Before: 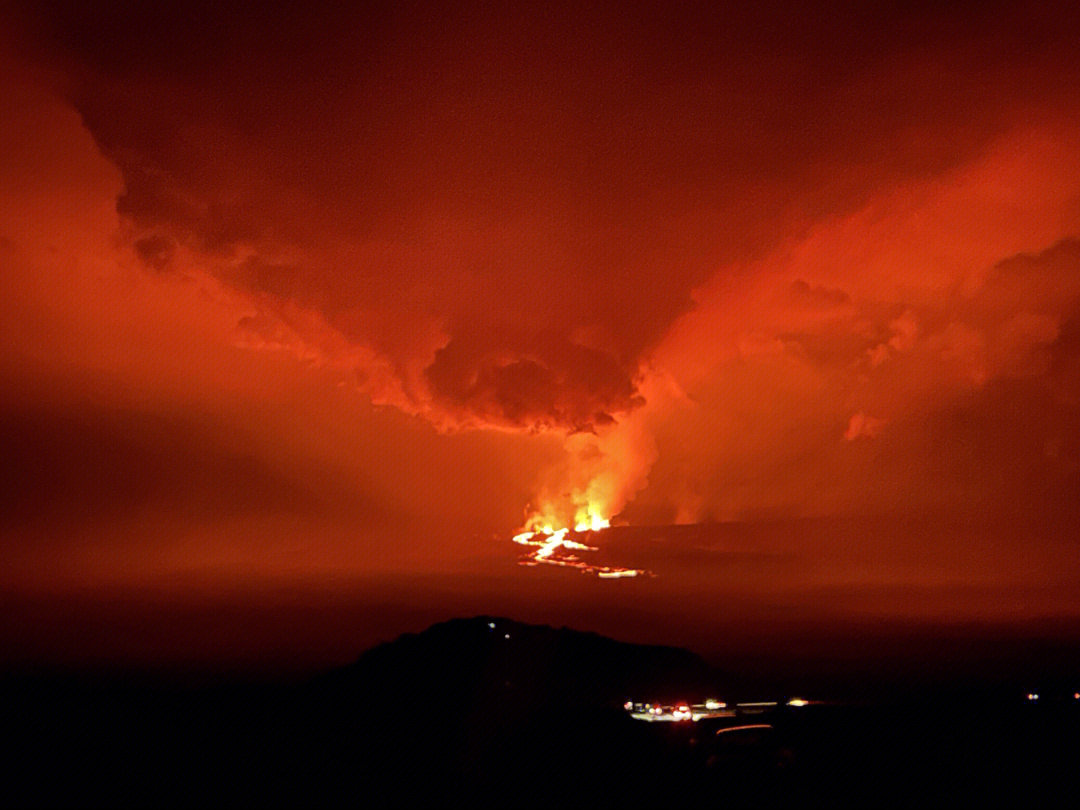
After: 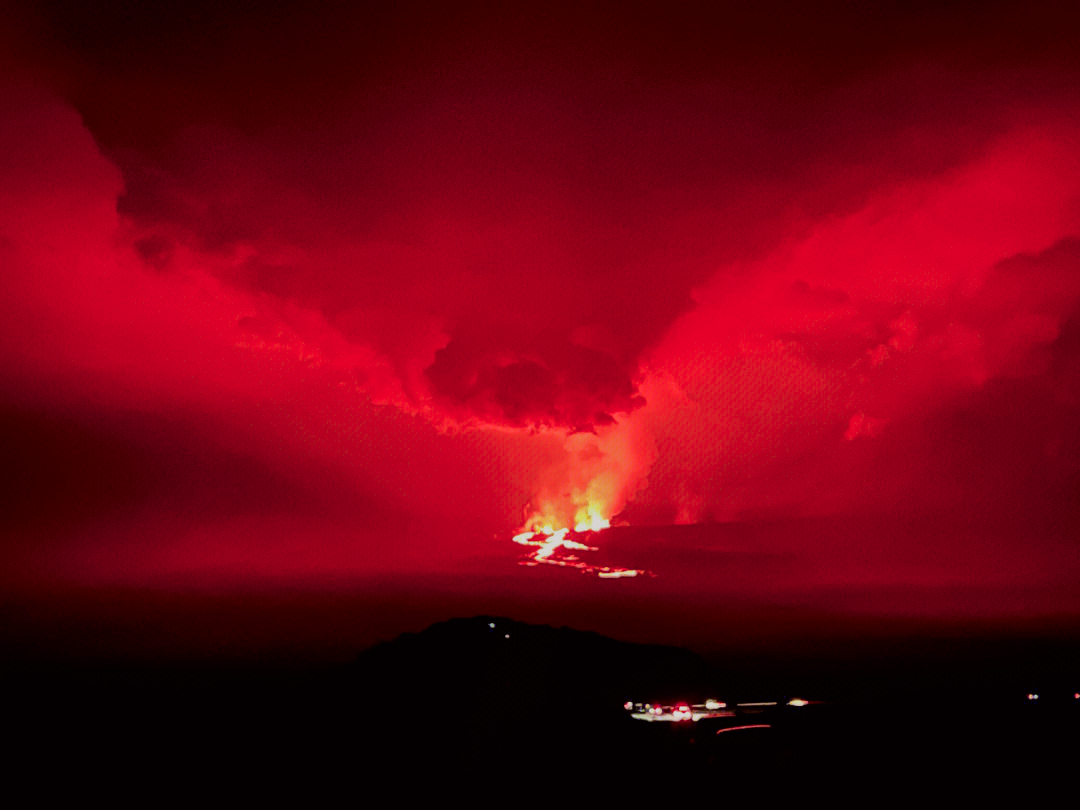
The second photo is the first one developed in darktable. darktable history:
filmic rgb: black relative exposure -7.65 EV, white relative exposure 4.56 EV, hardness 3.61
tone curve: curves: ch0 [(0, 0) (0.139, 0.081) (0.304, 0.259) (0.502, 0.505) (0.683, 0.676) (0.761, 0.773) (0.858, 0.858) (0.987, 0.945)]; ch1 [(0, 0) (0.172, 0.123) (0.304, 0.288) (0.414, 0.44) (0.472, 0.473) (0.502, 0.508) (0.54, 0.543) (0.583, 0.601) (0.638, 0.654) (0.741, 0.783) (1, 1)]; ch2 [(0, 0) (0.411, 0.424) (0.485, 0.476) (0.502, 0.502) (0.557, 0.54) (0.631, 0.576) (1, 1)], color space Lab, independent channels, preserve colors none
